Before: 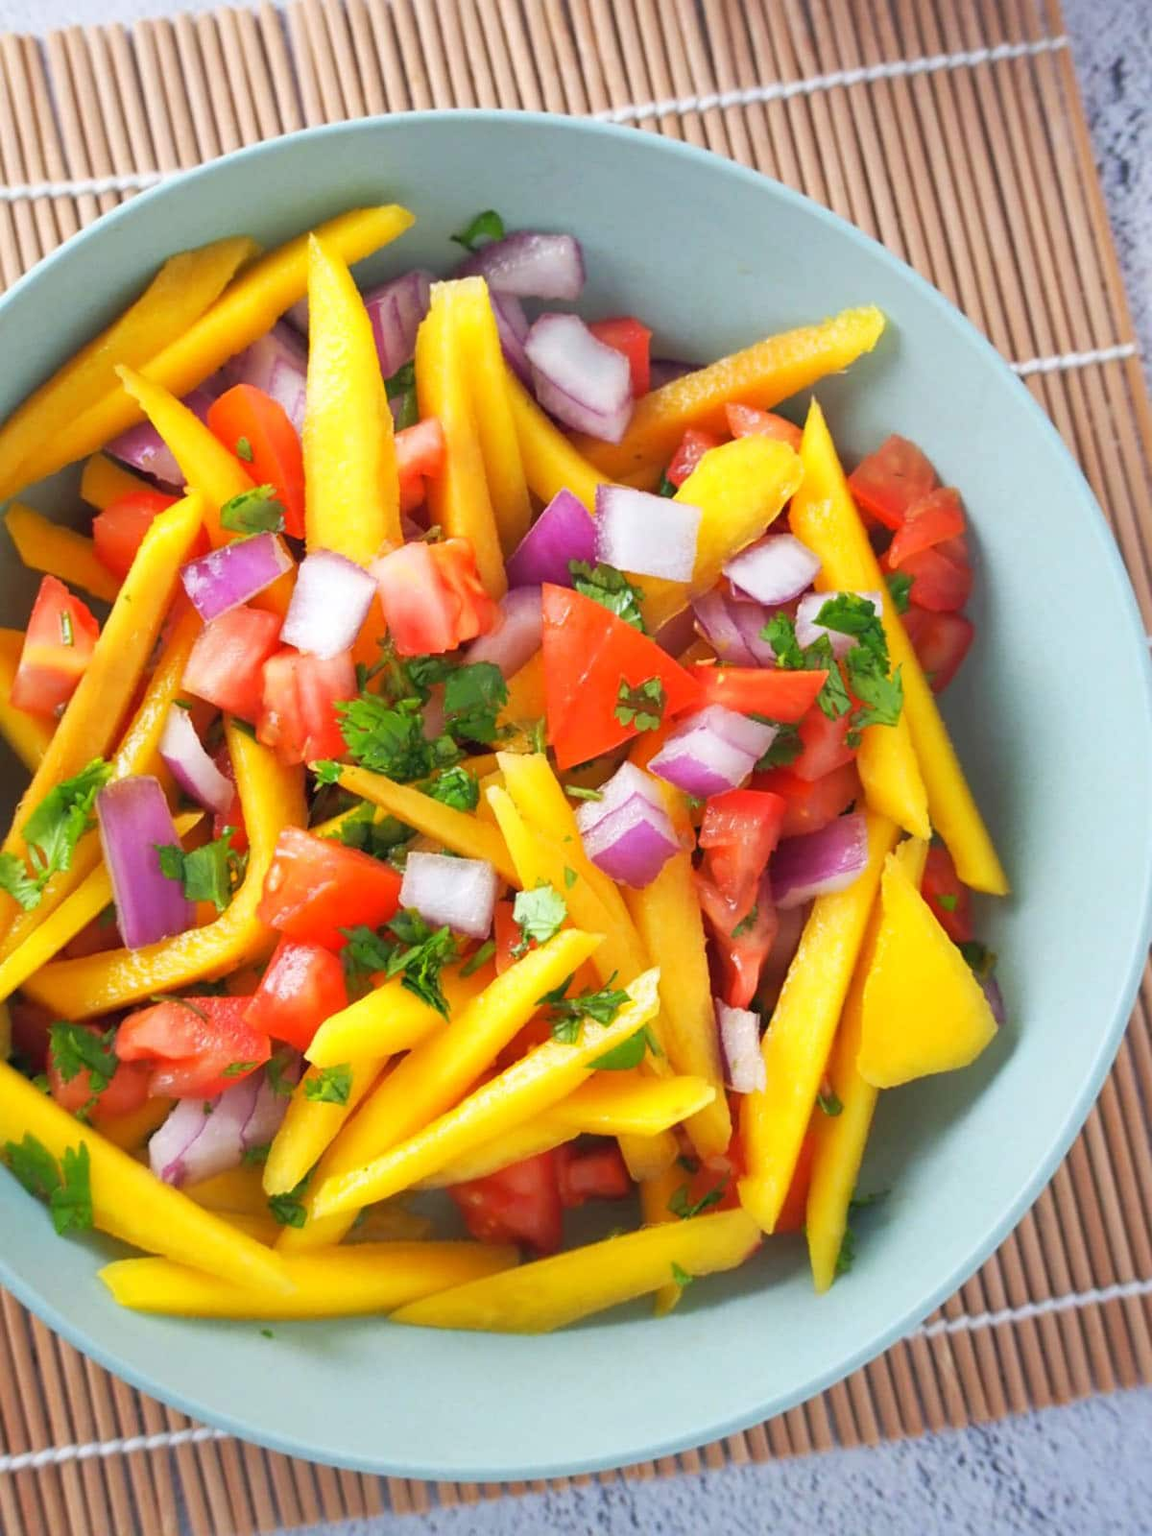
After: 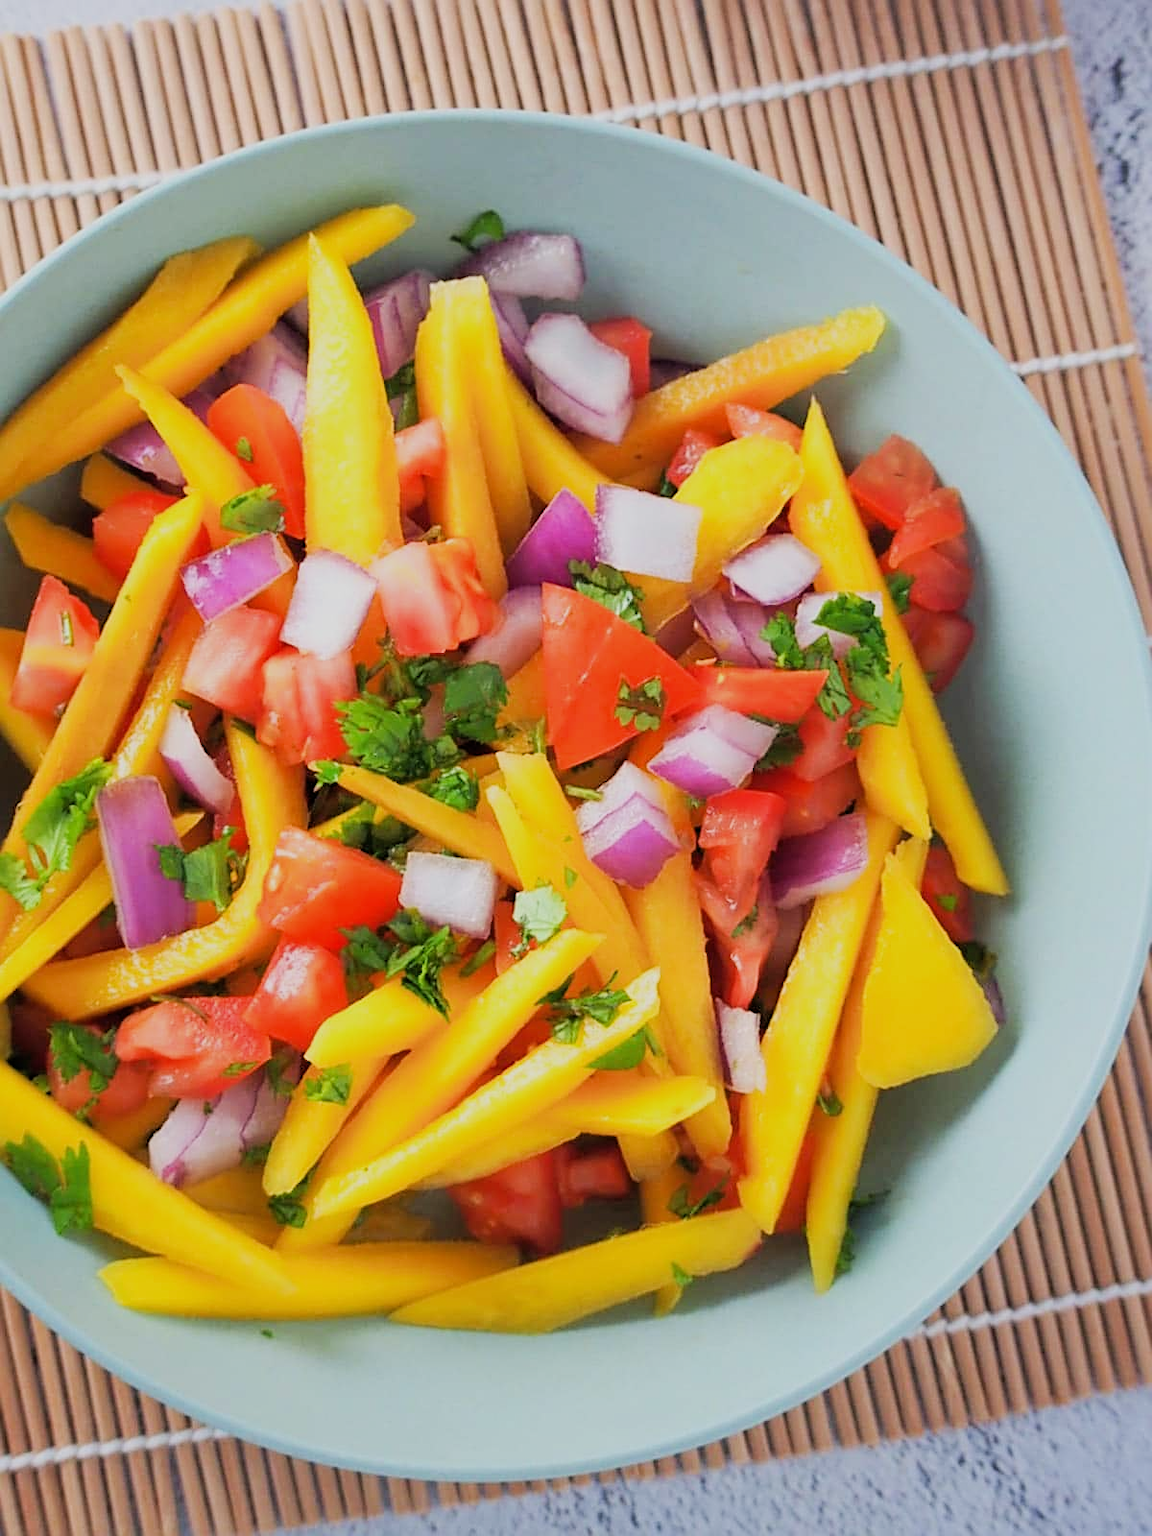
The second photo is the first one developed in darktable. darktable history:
sharpen: on, module defaults
filmic rgb: black relative exposure -7.65 EV, white relative exposure 4.56 EV, hardness 3.61, contrast 1.106
